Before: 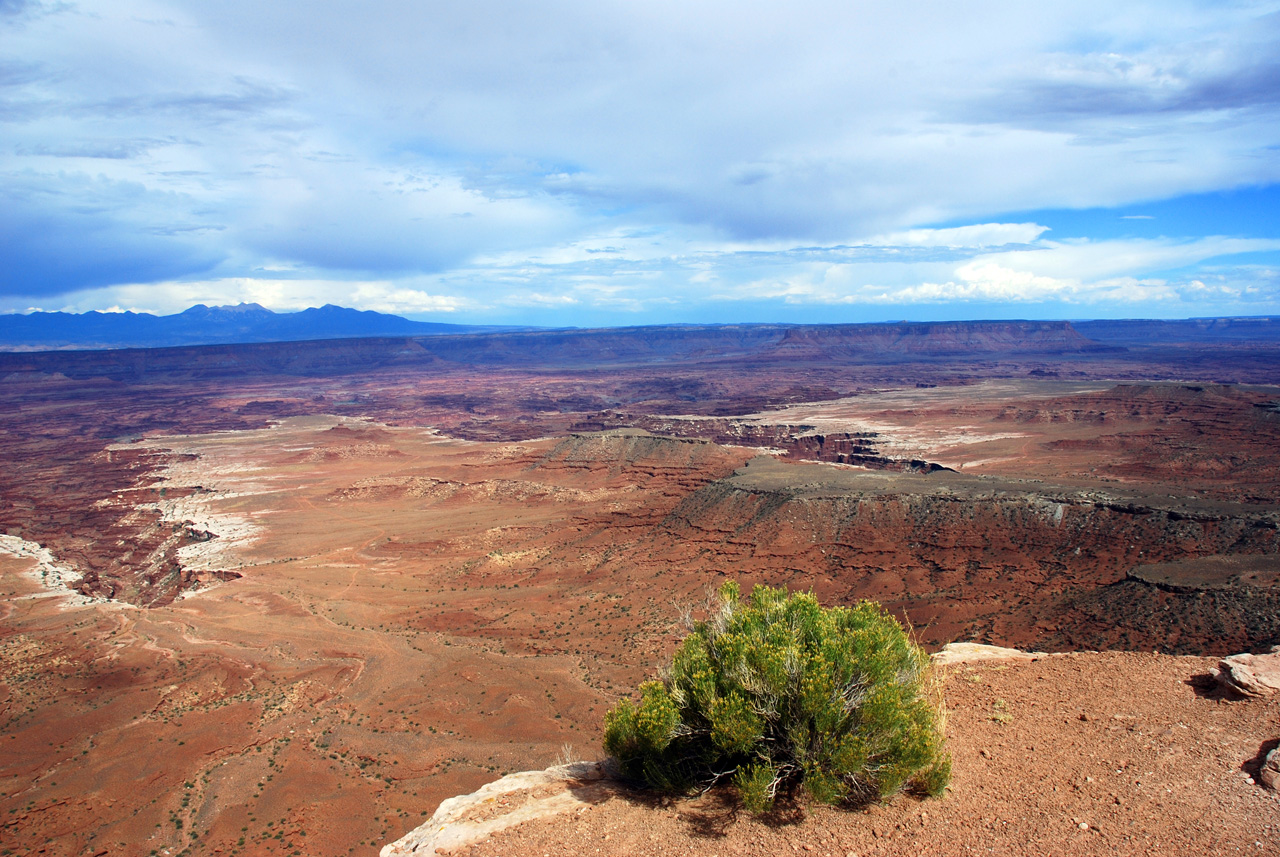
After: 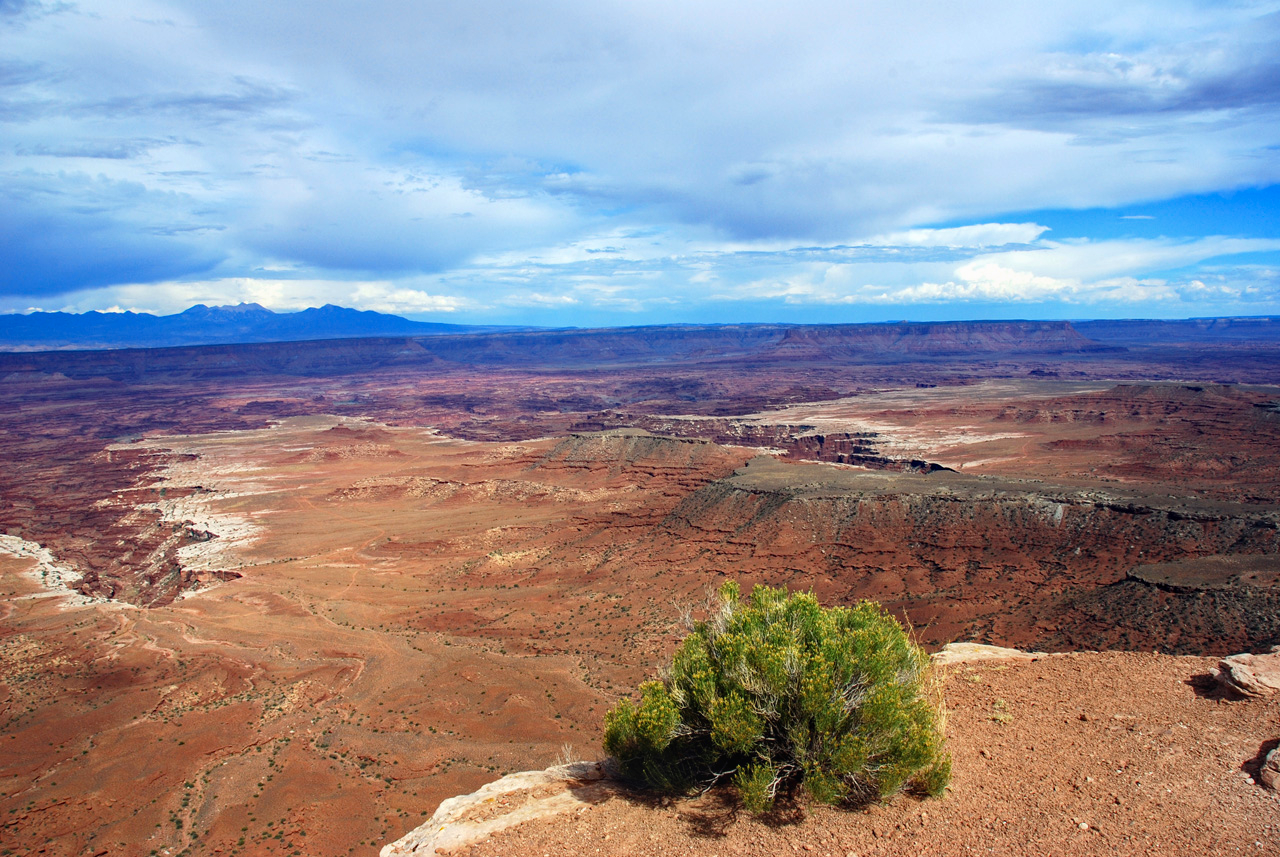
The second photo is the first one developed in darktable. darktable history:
haze removal: compatibility mode true, adaptive false
local contrast: detail 109%
